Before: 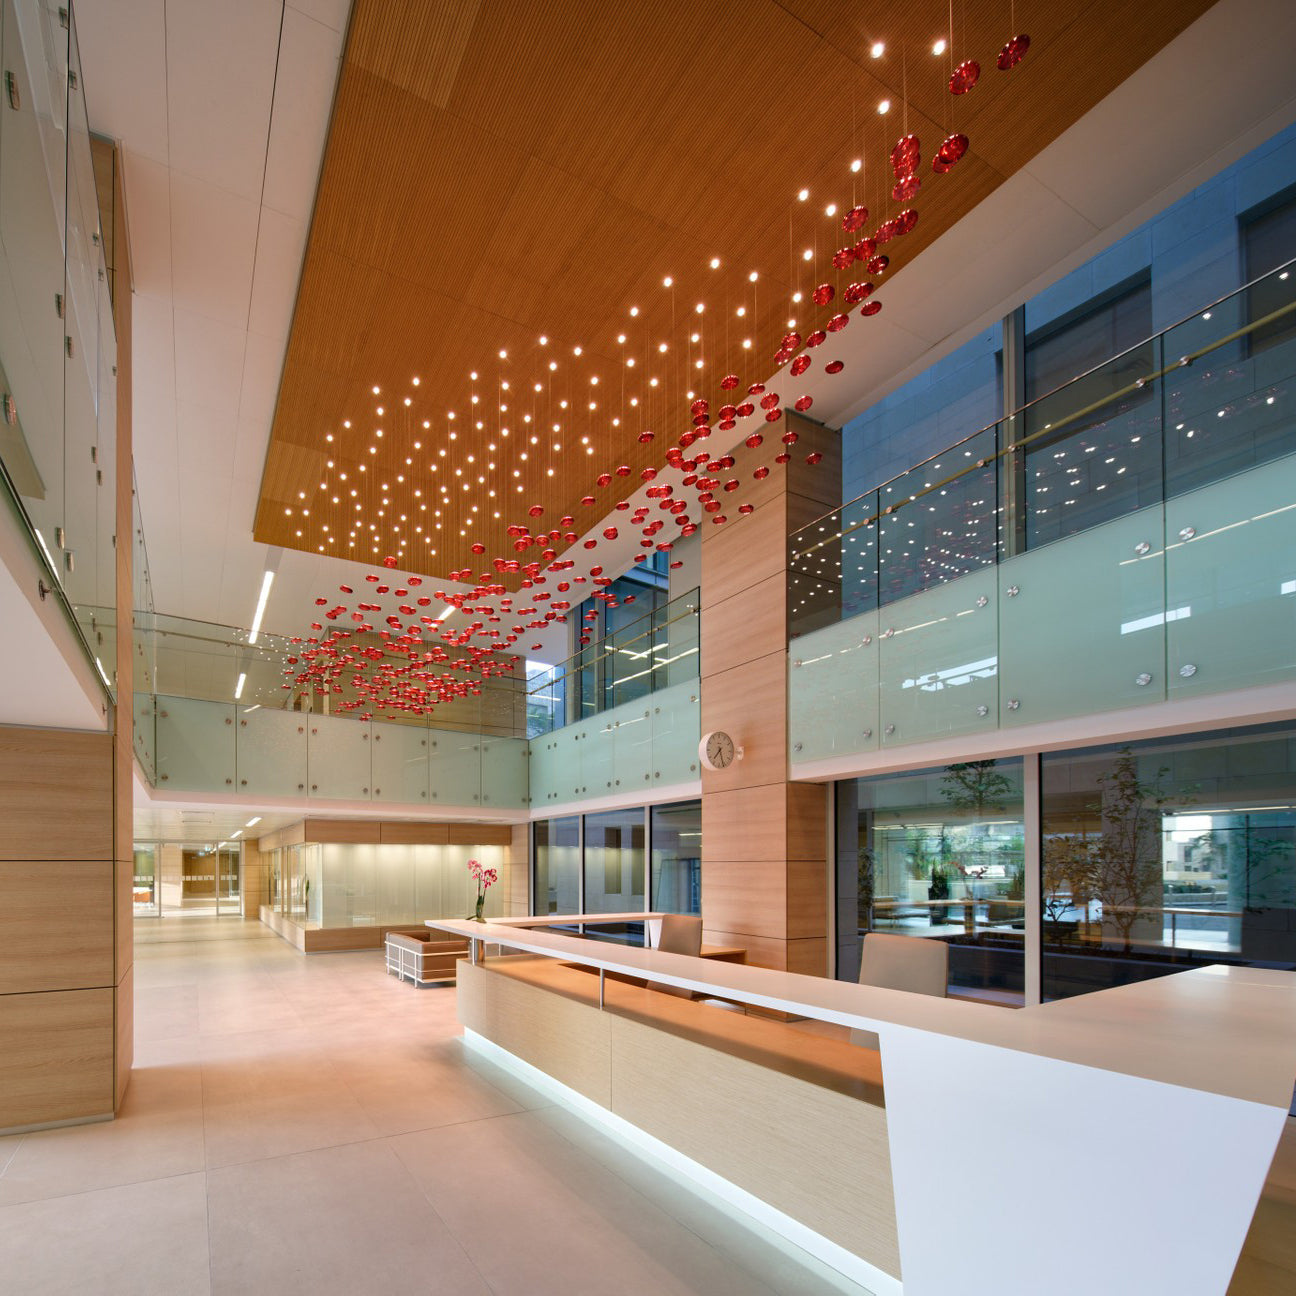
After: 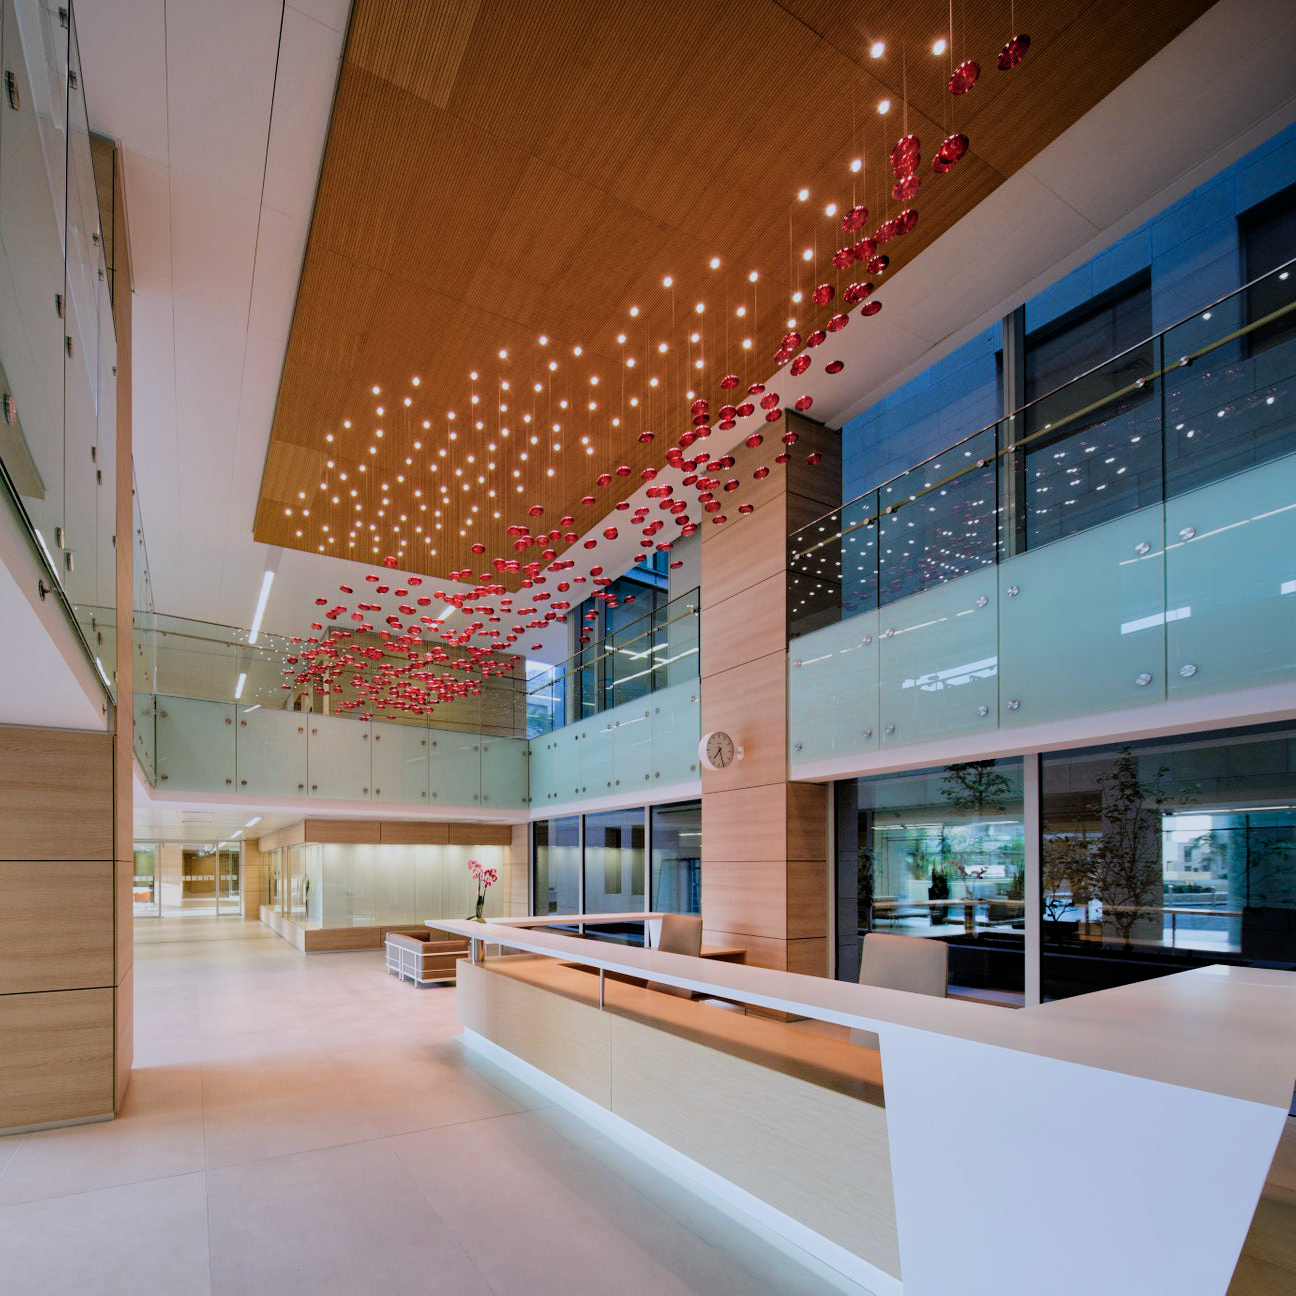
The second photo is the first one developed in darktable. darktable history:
filmic rgb: black relative exposure -5 EV, hardness 2.88, contrast 1.2, highlights saturation mix -30%
color calibration: output R [0.994, 0.059, -0.119, 0], output G [-0.036, 1.09, -0.119, 0], output B [0.078, -0.108, 0.961, 0], illuminant custom, x 0.371, y 0.382, temperature 4281.14 K
